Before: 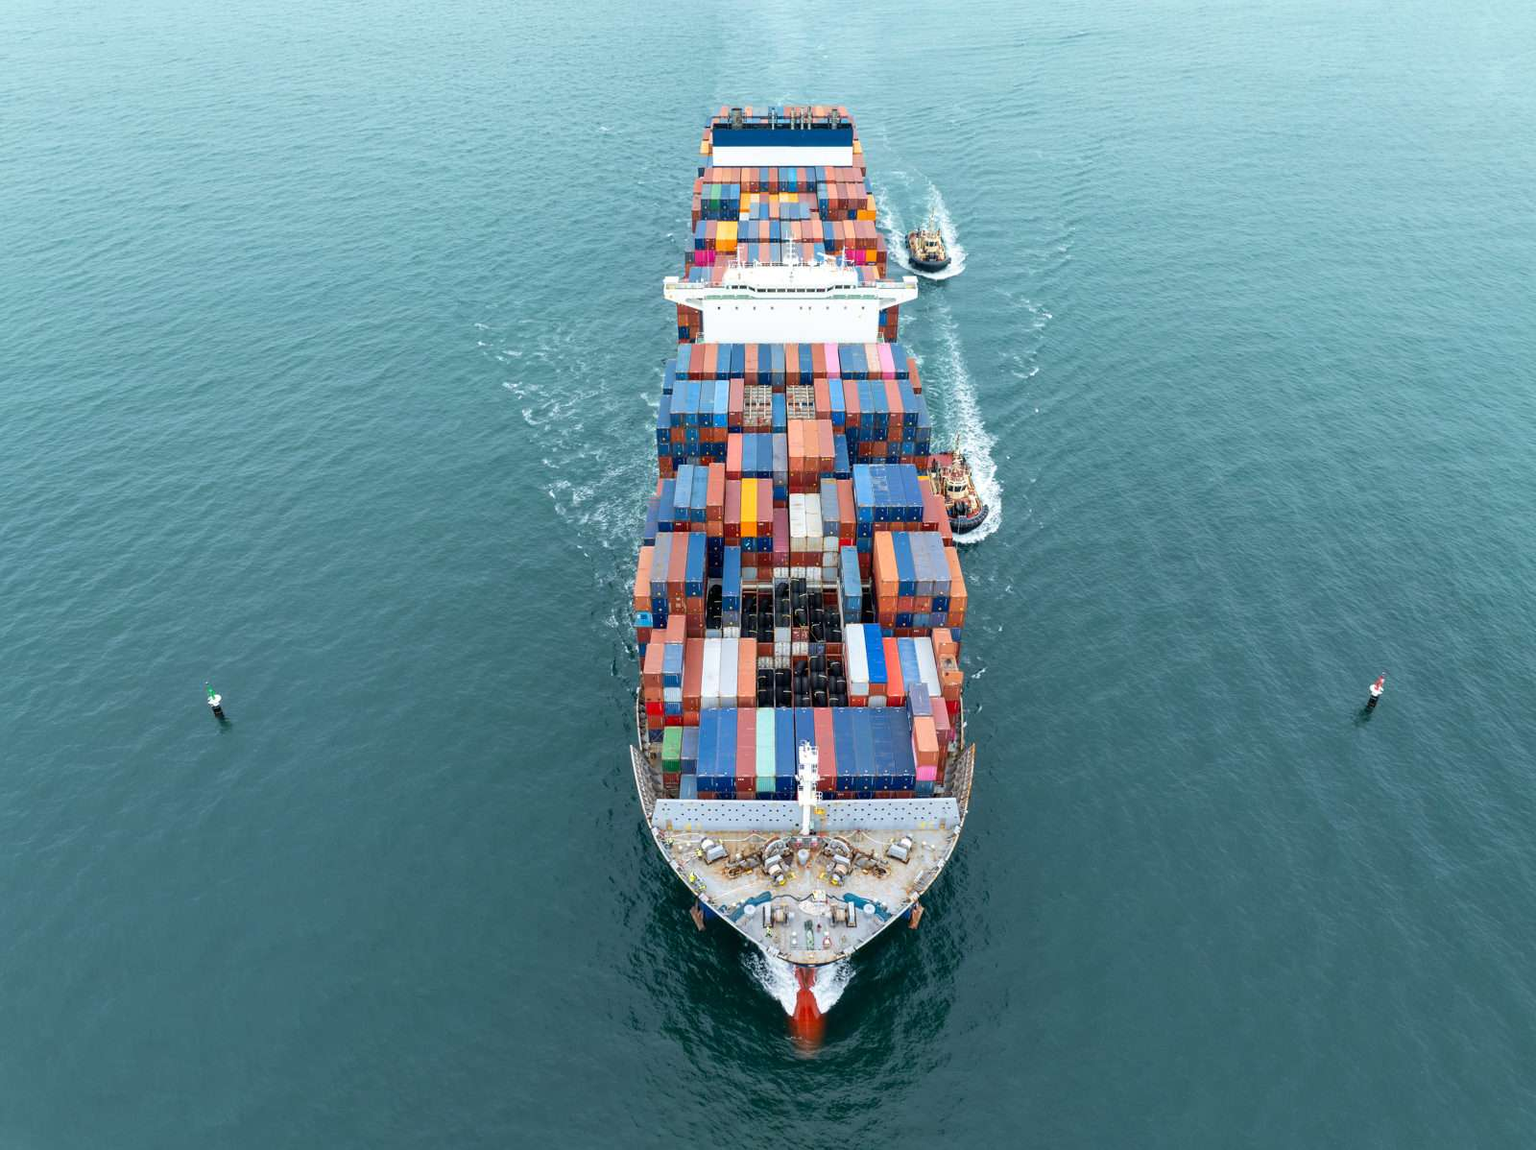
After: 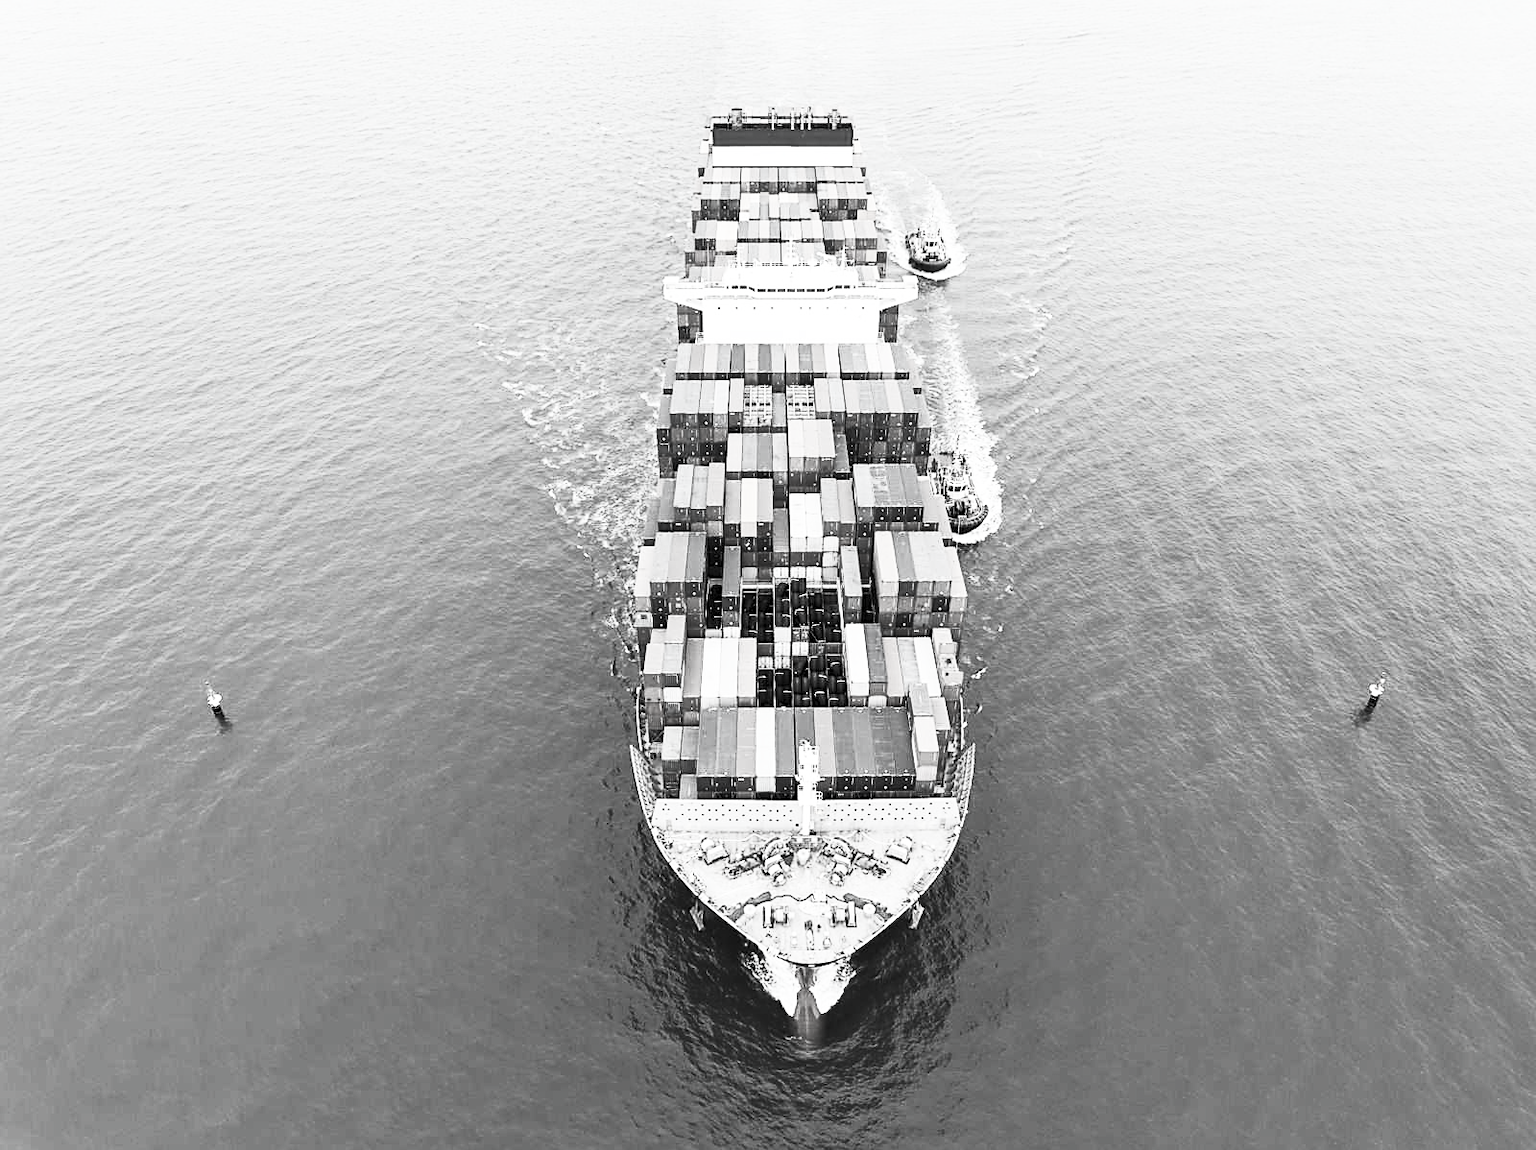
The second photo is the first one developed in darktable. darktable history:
sharpen: on, module defaults
contrast brightness saturation: contrast 0.541, brightness 0.476, saturation -0.988
